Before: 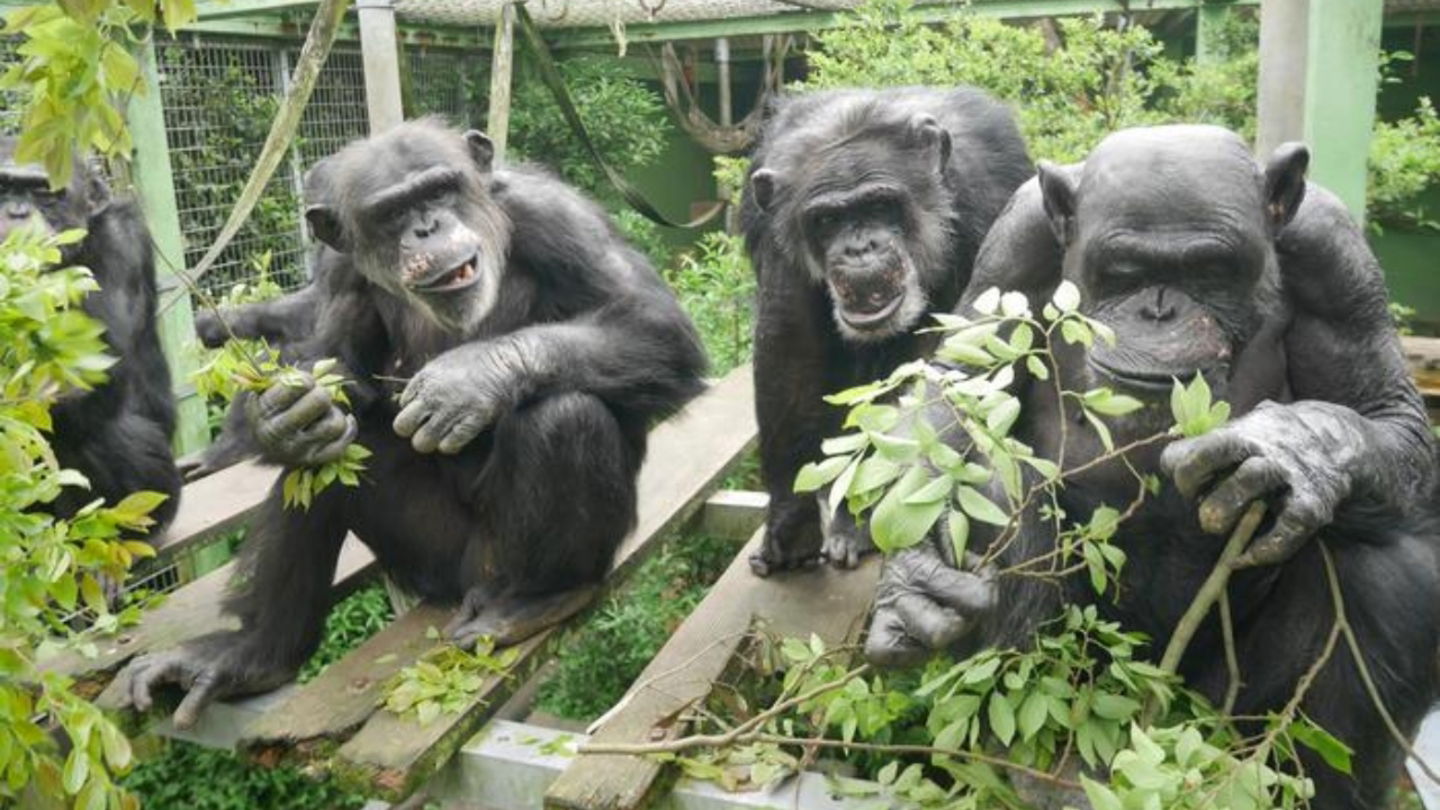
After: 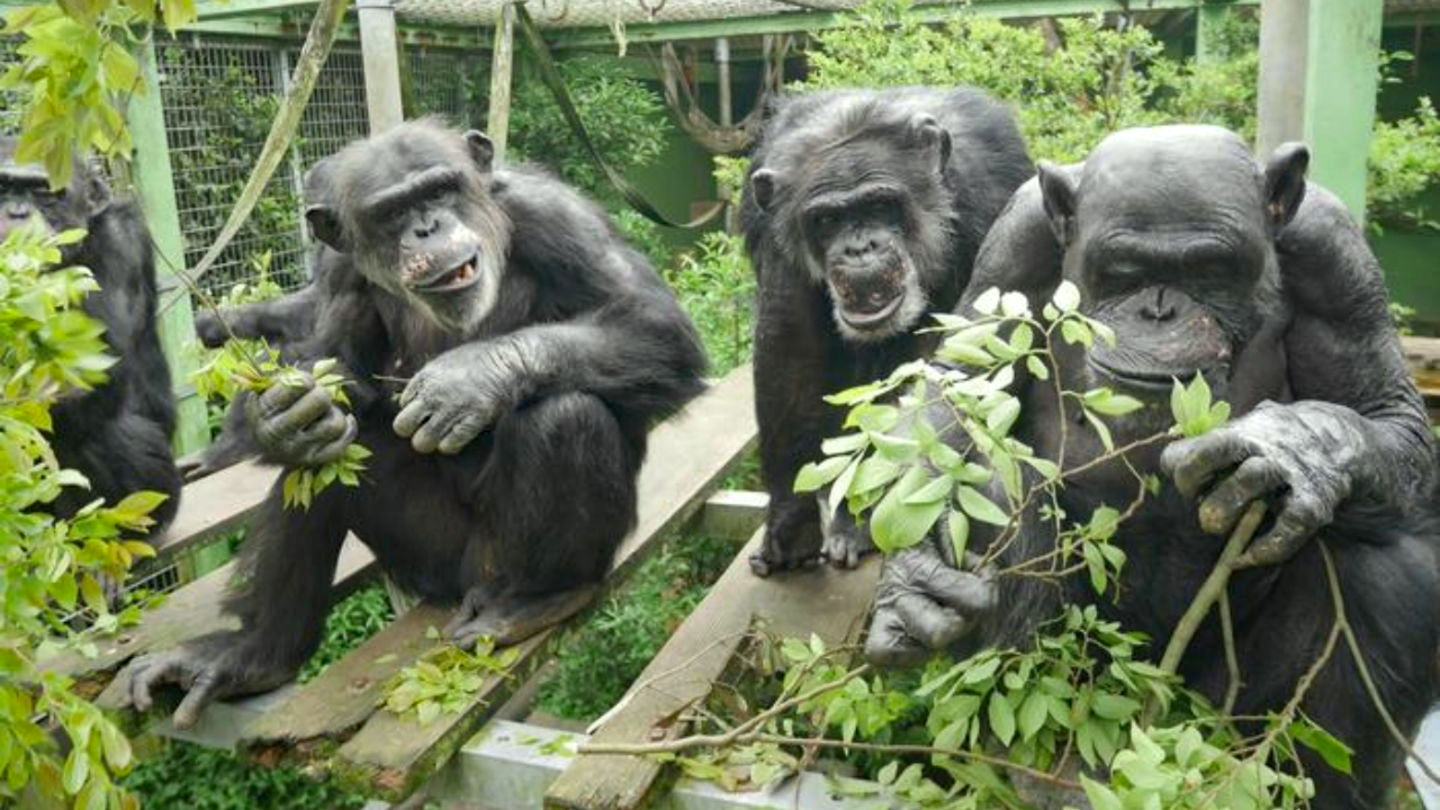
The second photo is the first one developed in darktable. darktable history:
color correction: highlights a* -2.68, highlights b* 2.57
haze removal: compatibility mode true, adaptive false
